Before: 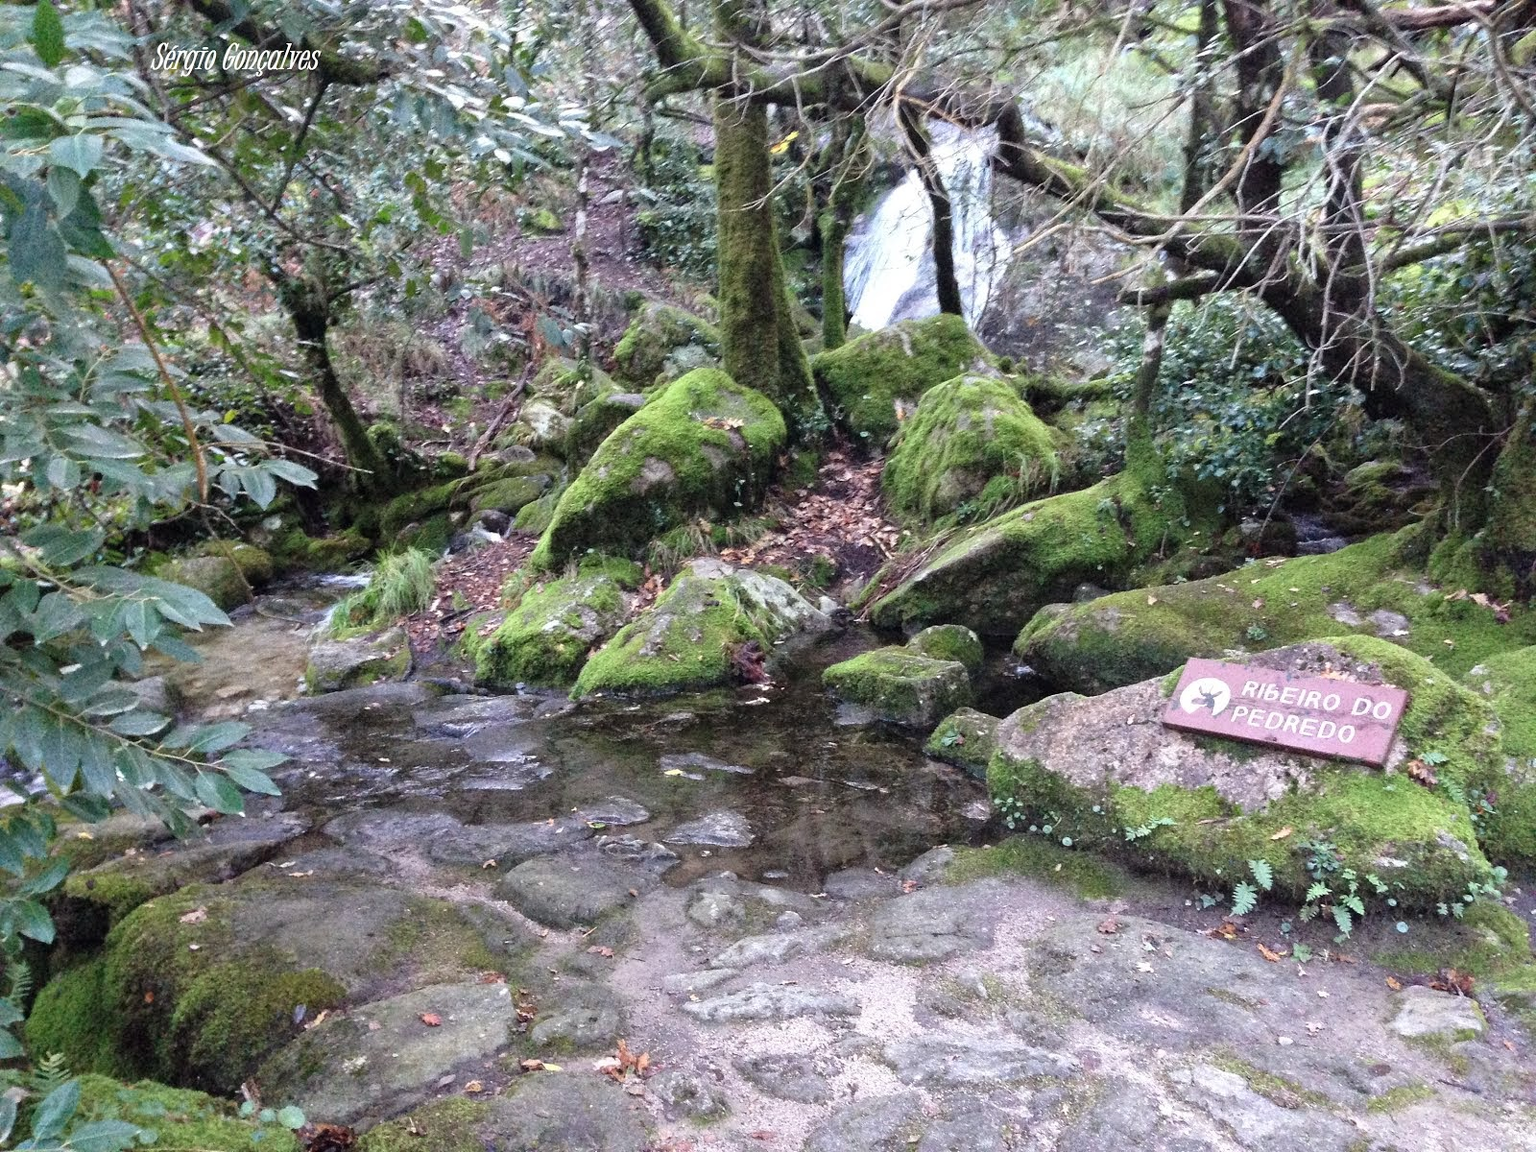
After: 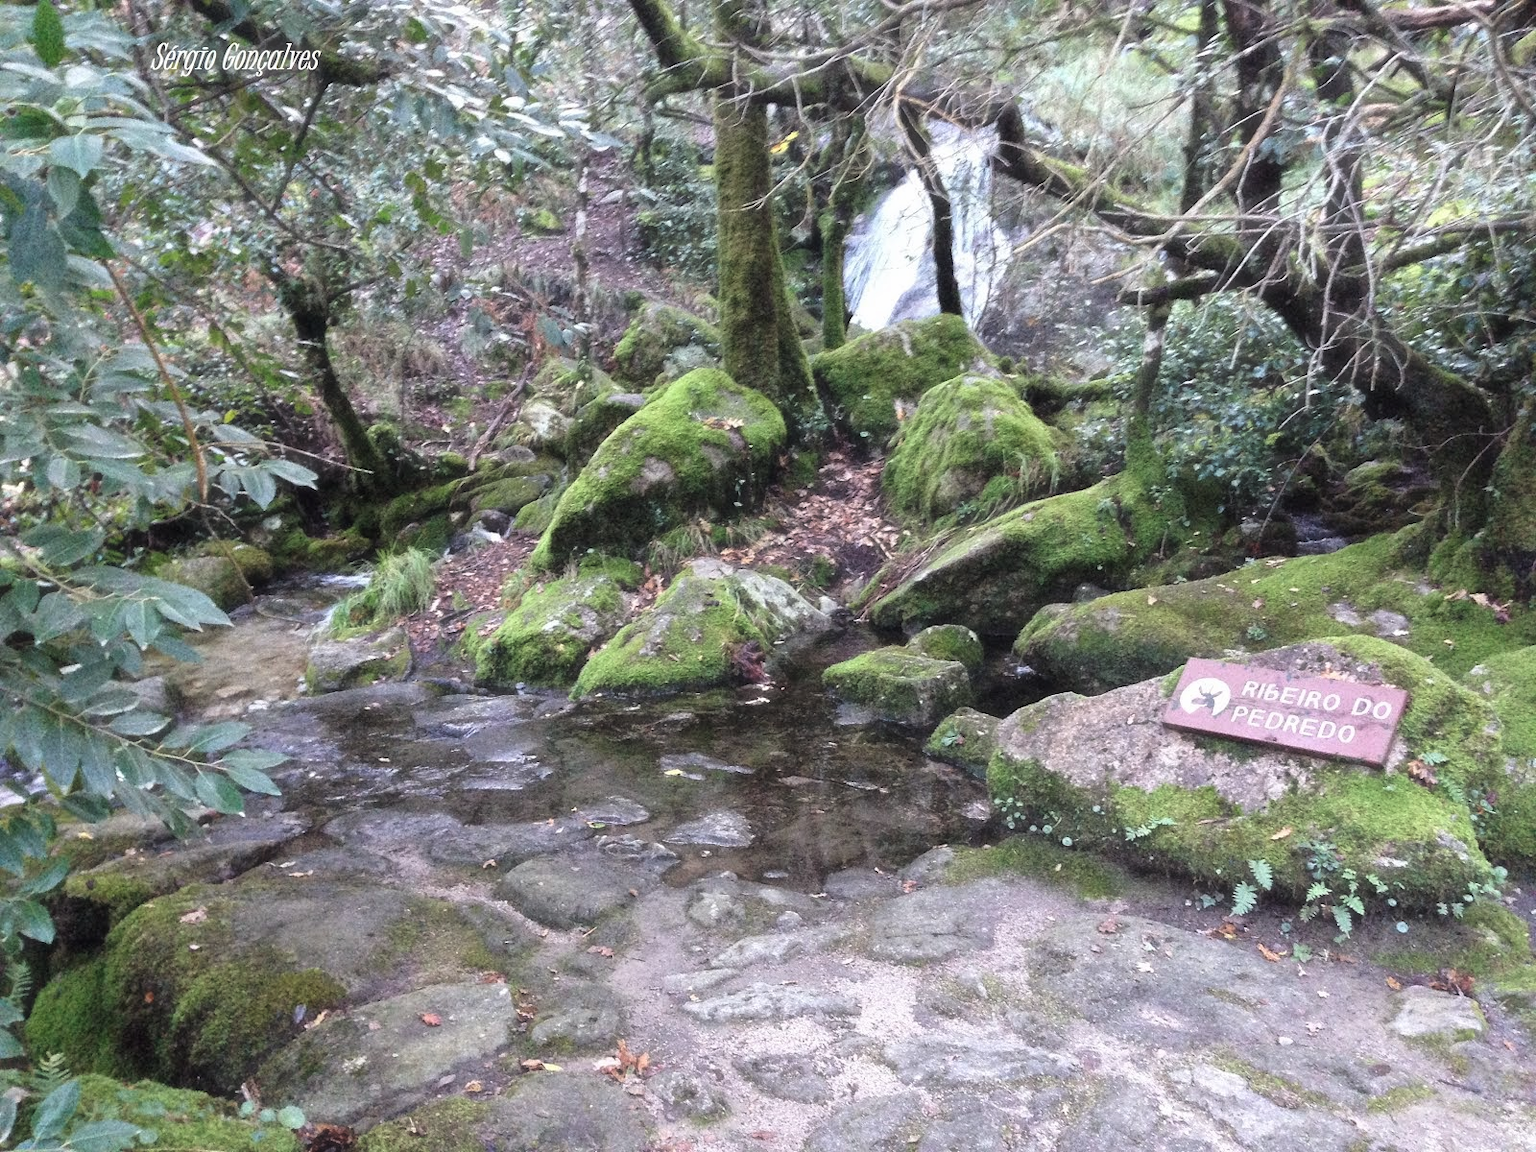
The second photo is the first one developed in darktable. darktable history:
haze removal: strength -0.108, compatibility mode true, adaptive false
